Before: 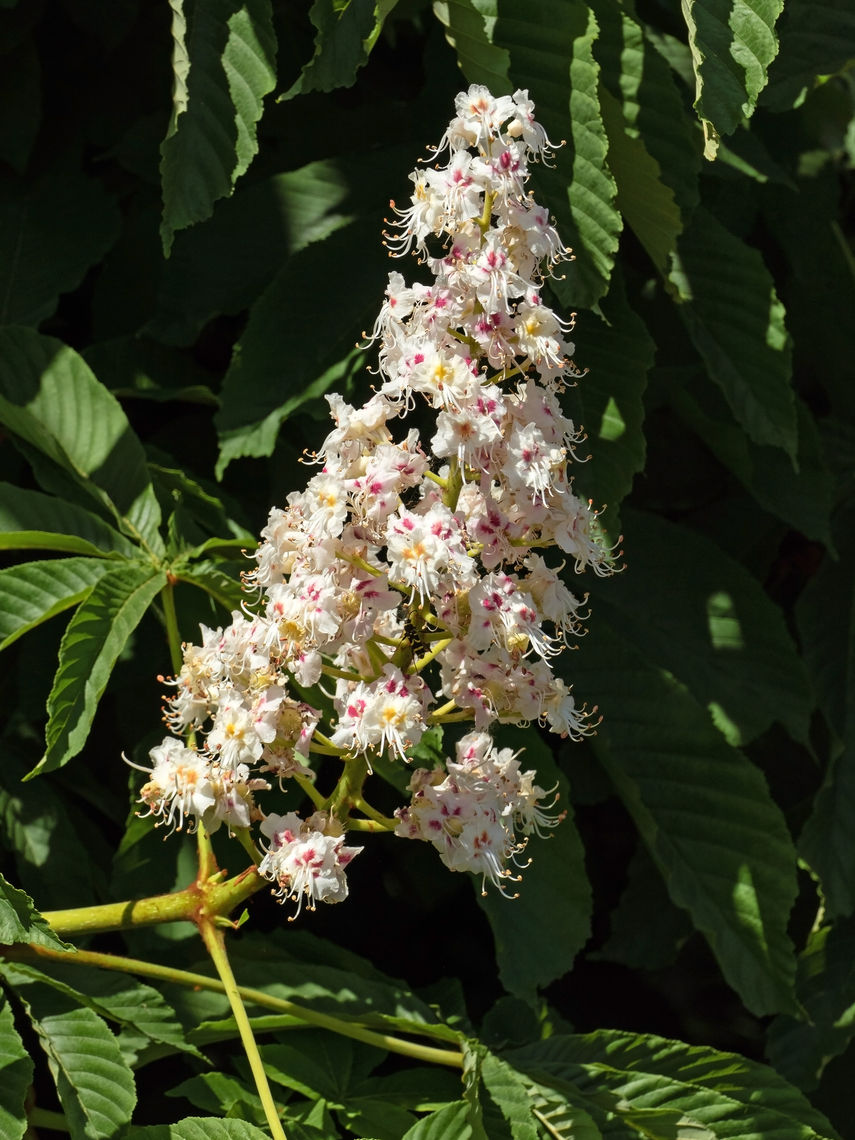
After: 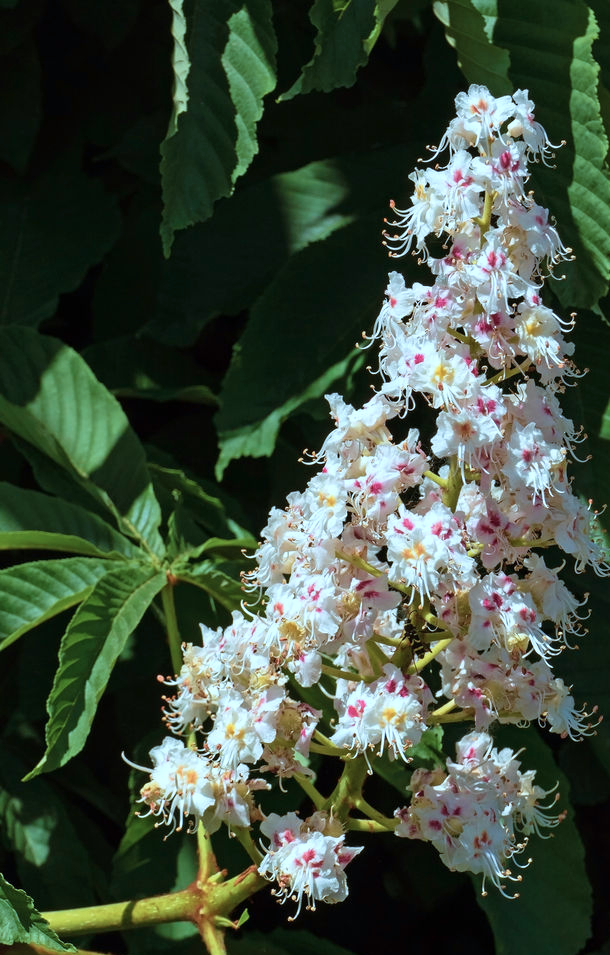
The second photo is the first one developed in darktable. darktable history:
crop: right 28.651%, bottom 16.224%
velvia: on, module defaults
color correction: highlights a* -8.77, highlights b* -22.79
